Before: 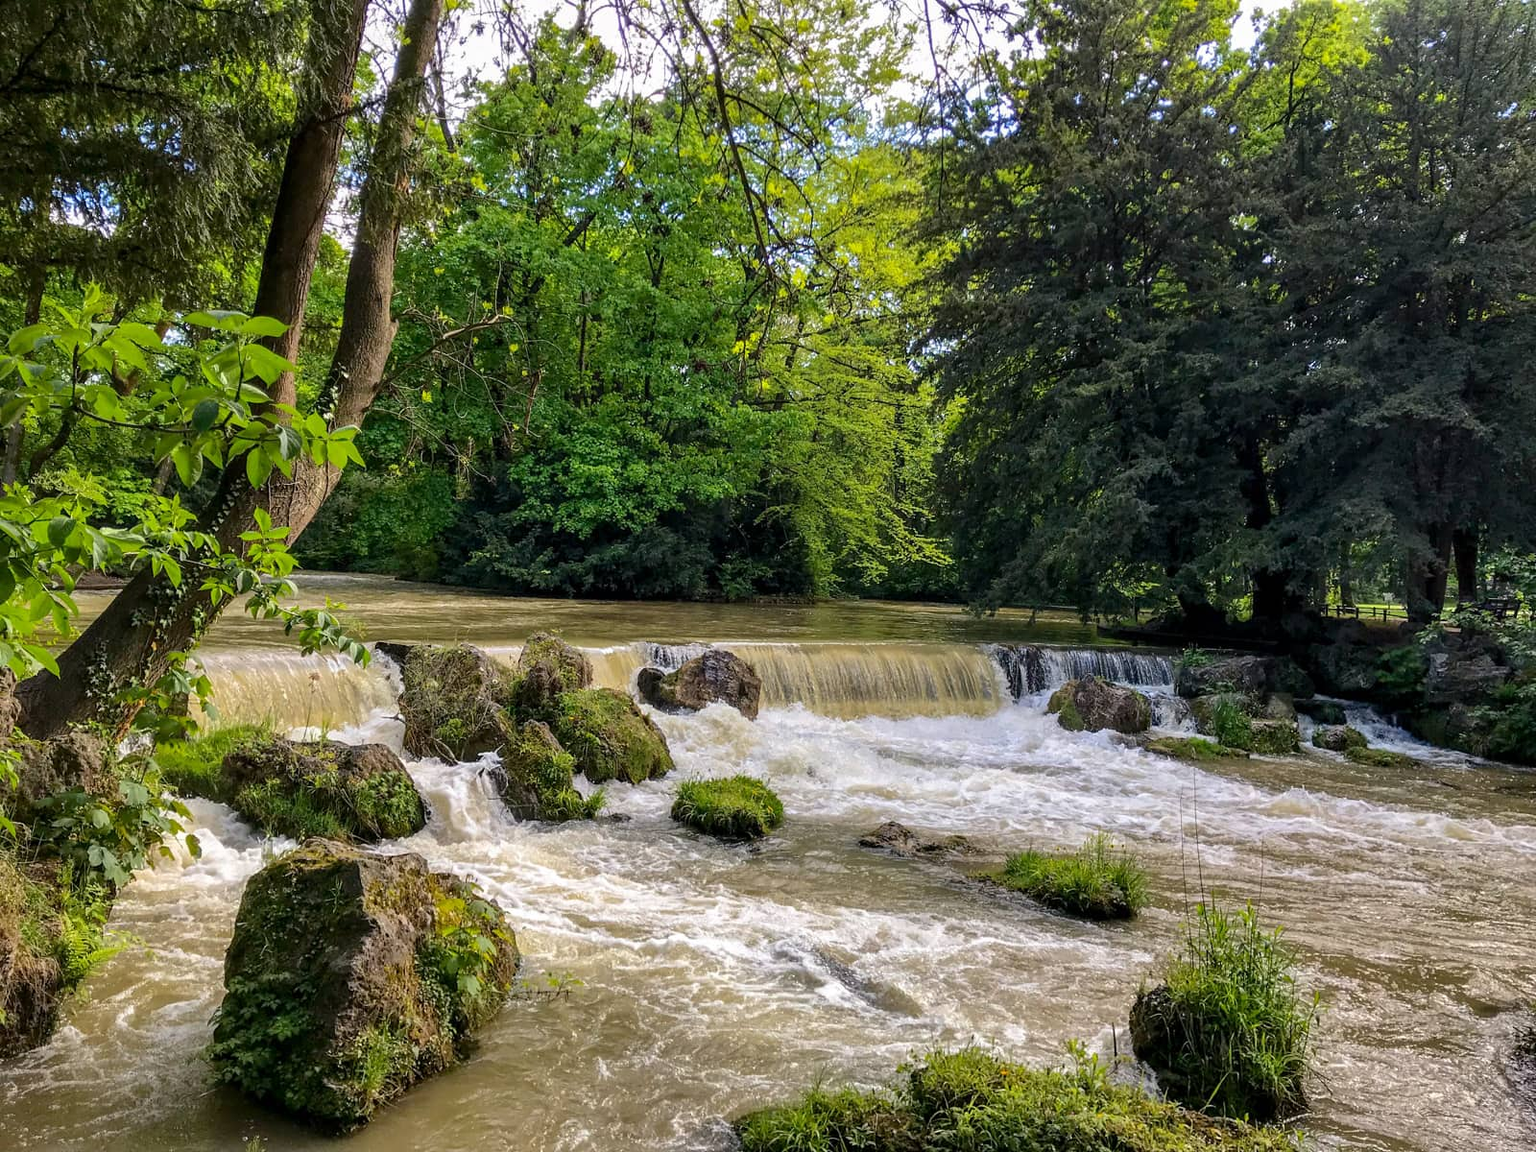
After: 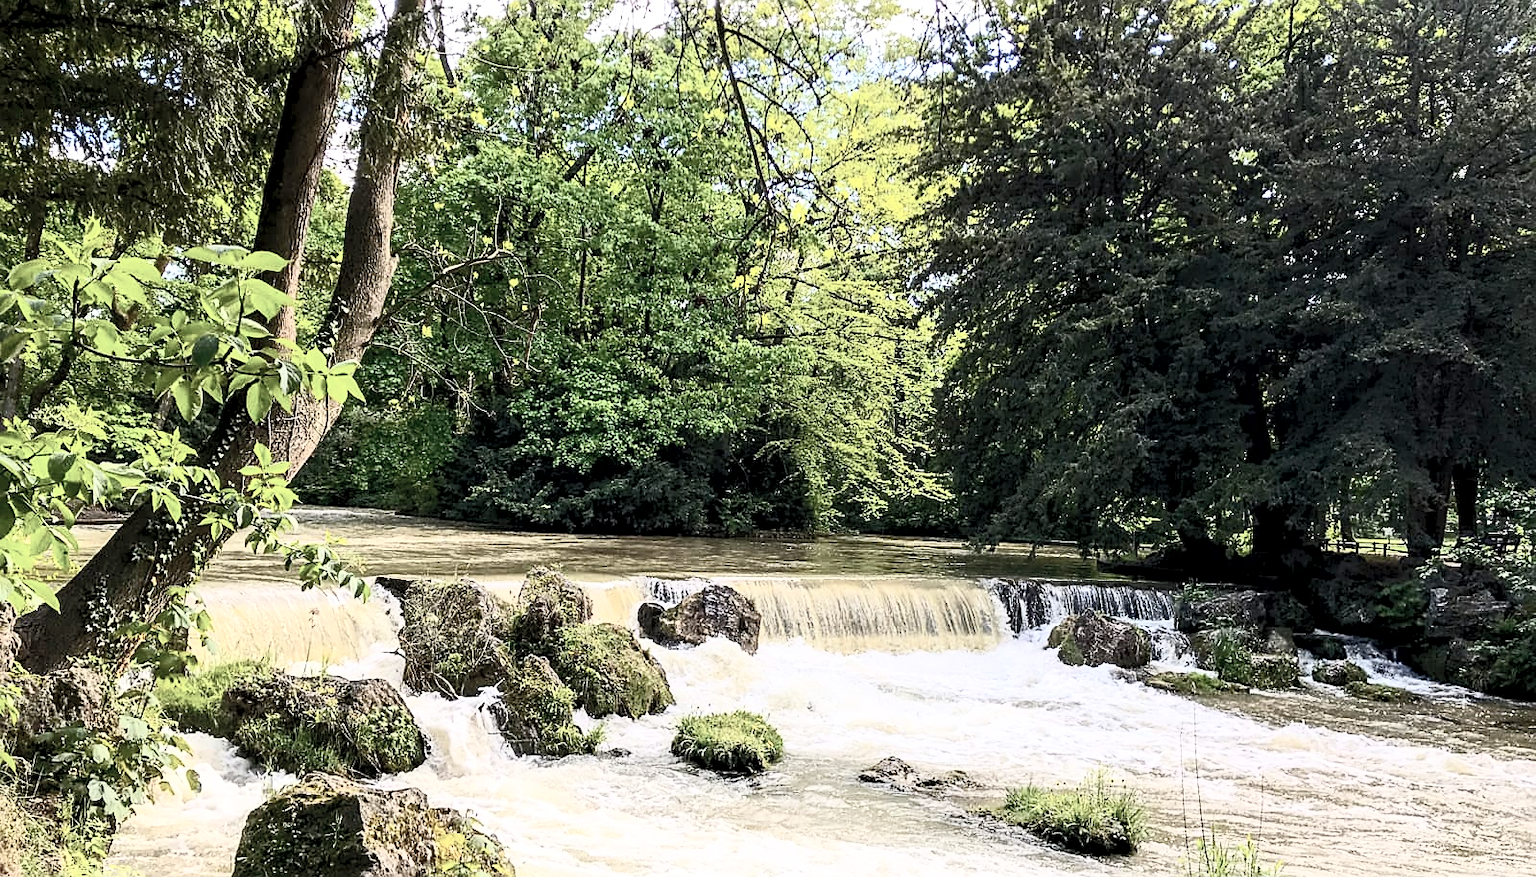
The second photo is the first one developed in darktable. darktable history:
crop: top 5.711%, bottom 18.088%
shadows and highlights: shadows -39.26, highlights 62.59, soften with gaussian
tone equalizer: edges refinement/feathering 500, mask exposure compensation -1.57 EV, preserve details no
contrast brightness saturation: contrast 0.573, brightness 0.57, saturation -0.34
exposure: black level correction 0.004, exposure 0.016 EV, compensate highlight preservation false
sharpen: on, module defaults
